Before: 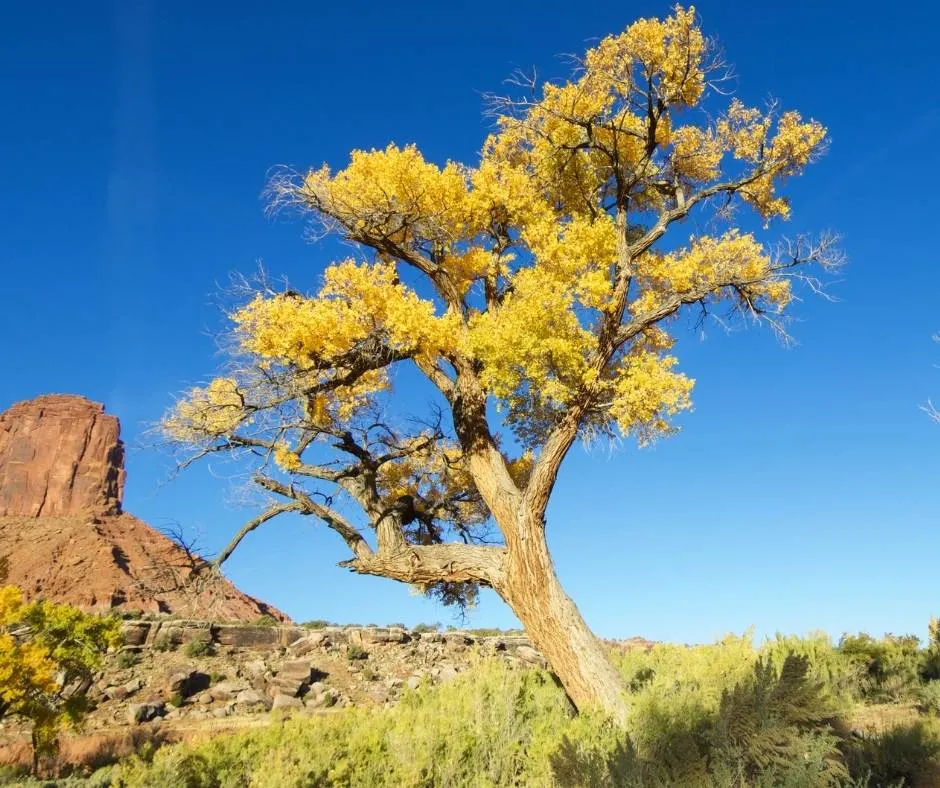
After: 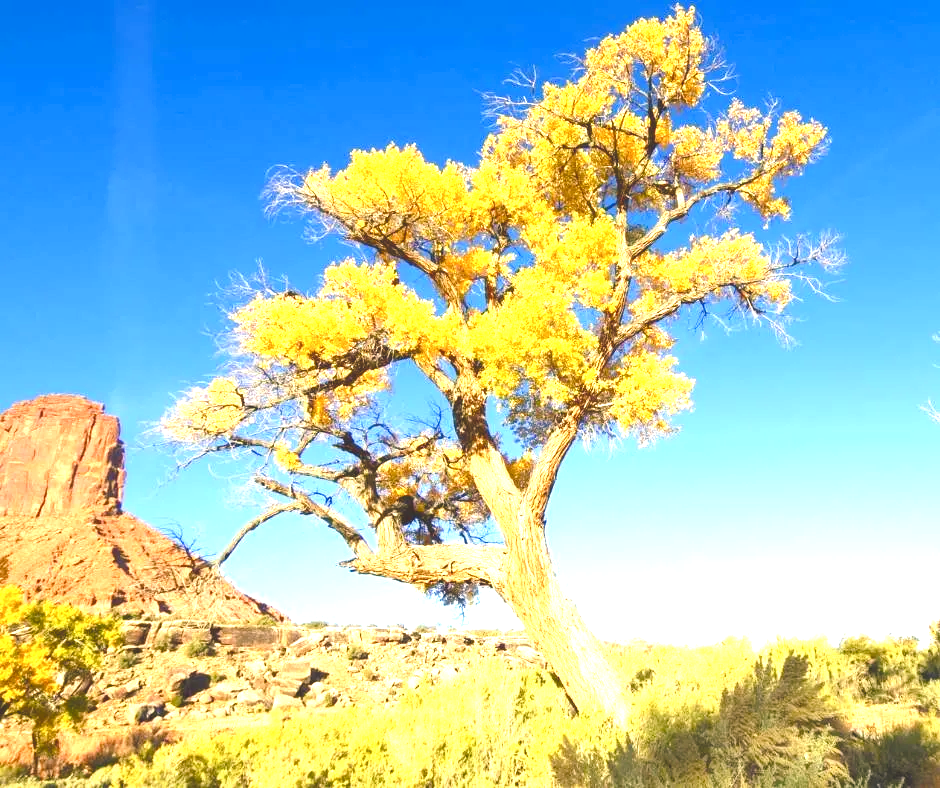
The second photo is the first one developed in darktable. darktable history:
color balance rgb: shadows lift › chroma 2%, shadows lift › hue 247.2°, power › chroma 0.3%, power › hue 25.2°, highlights gain › chroma 3%, highlights gain › hue 60°, global offset › luminance 2%, perceptual saturation grading › global saturation 20%, perceptual saturation grading › highlights -20%, perceptual saturation grading › shadows 30%
exposure: black level correction -0.002, exposure 1.35 EV, compensate highlight preservation false
